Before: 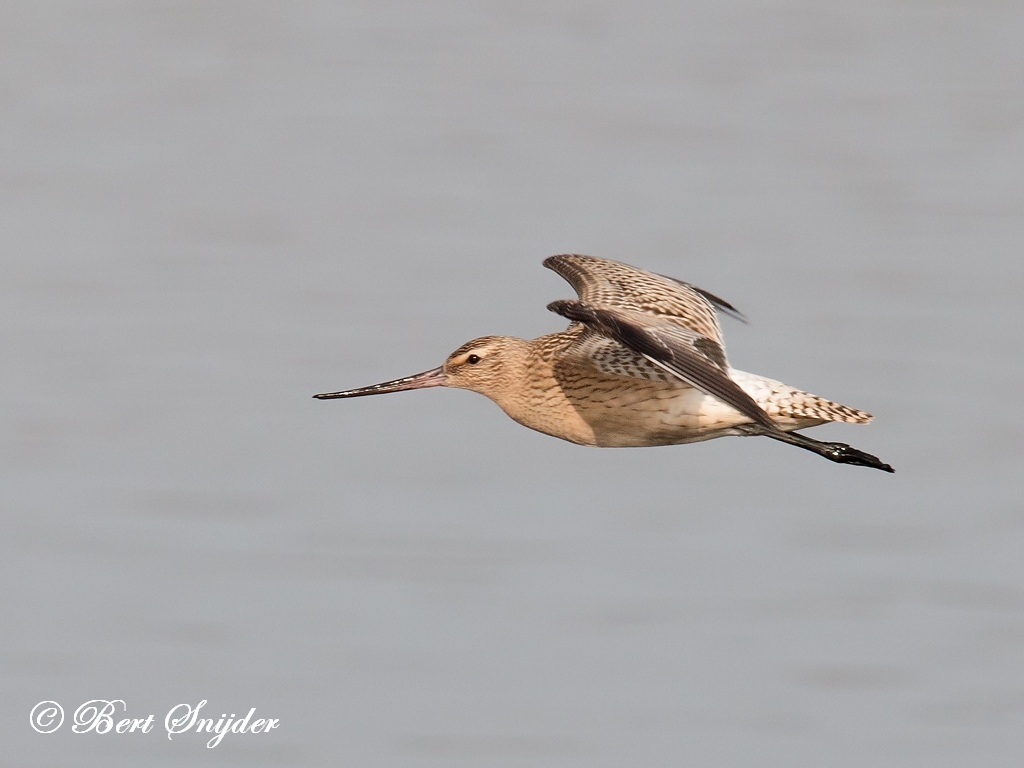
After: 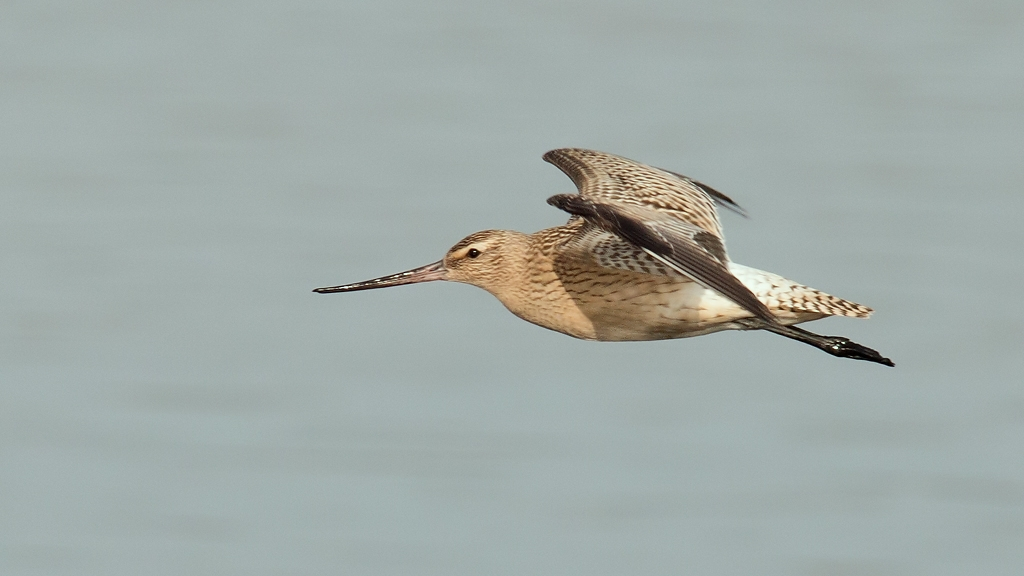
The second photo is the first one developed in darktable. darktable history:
color correction: highlights a* -6.69, highlights b* 0.49
crop: top 13.819%, bottom 11.169%
